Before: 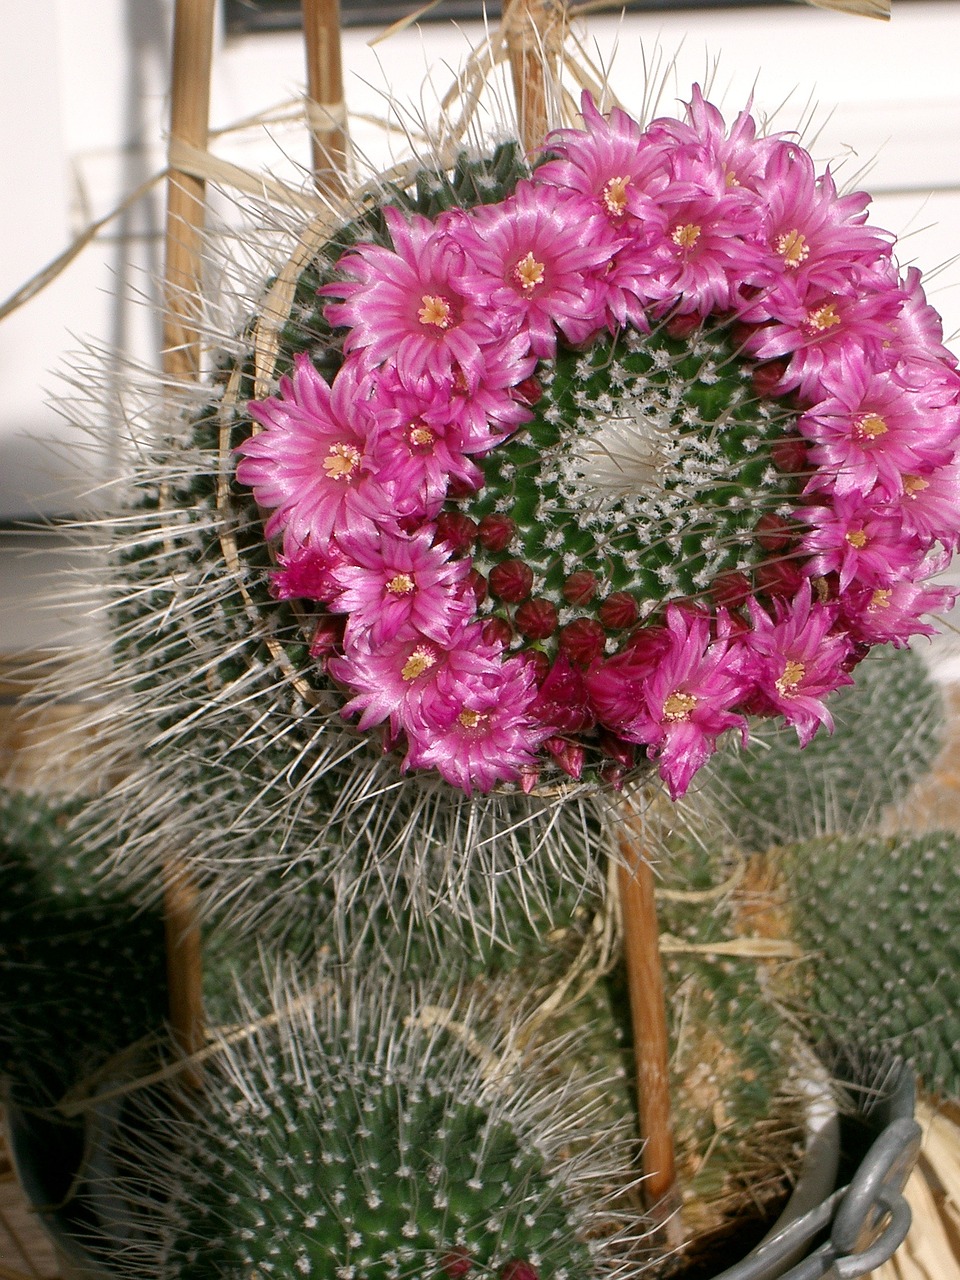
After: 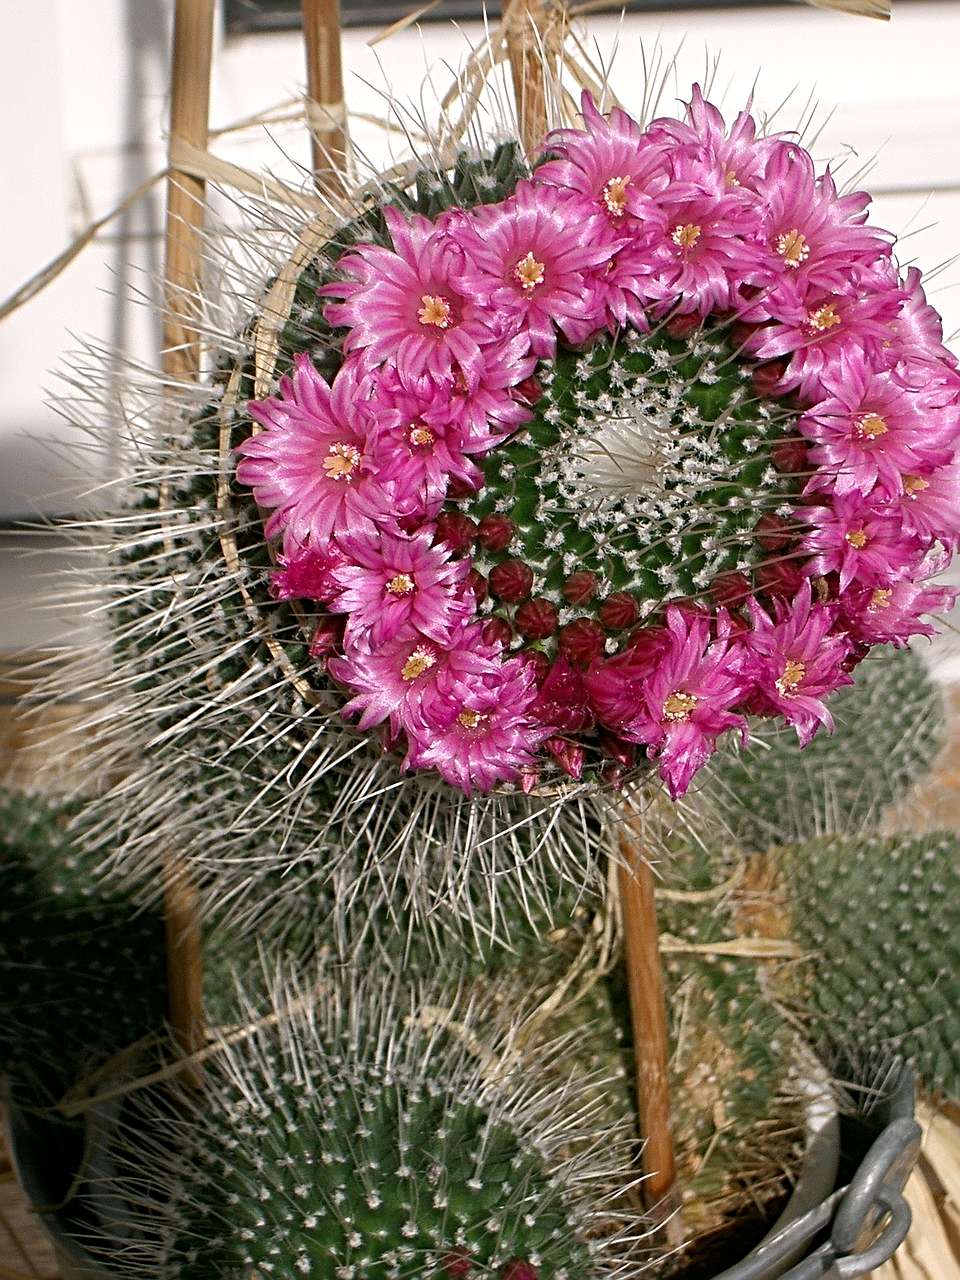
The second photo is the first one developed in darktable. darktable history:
sharpen: radius 3.995
